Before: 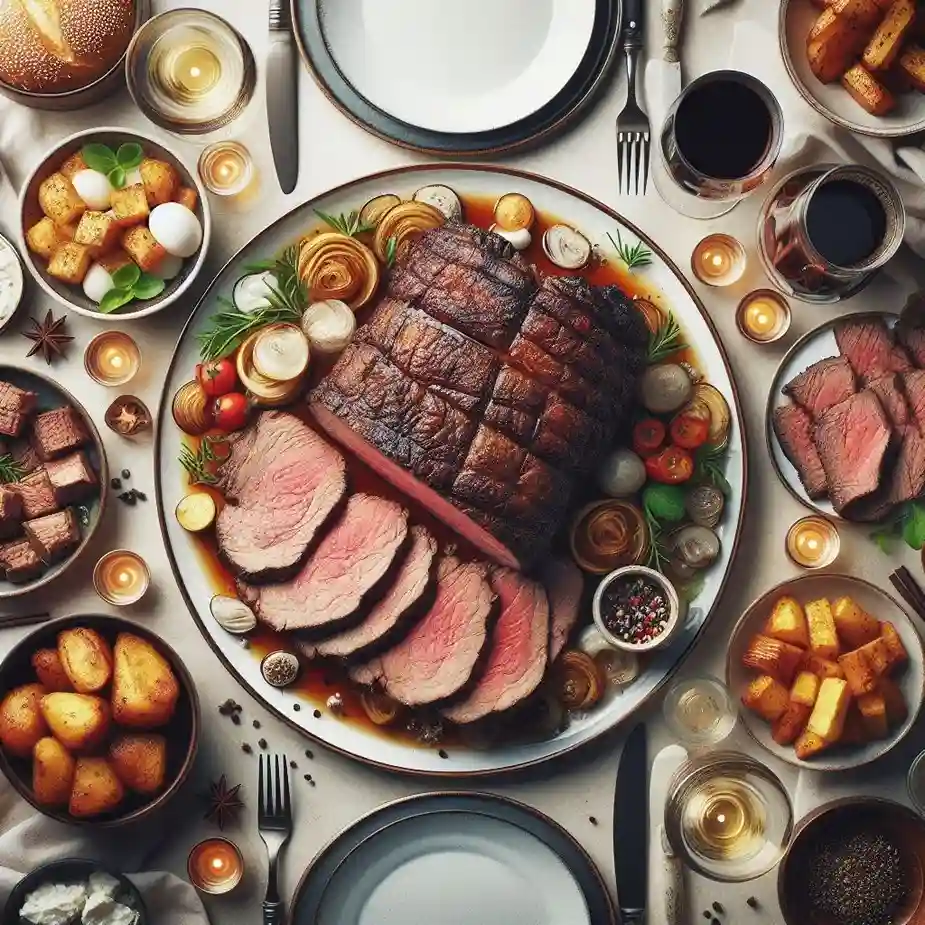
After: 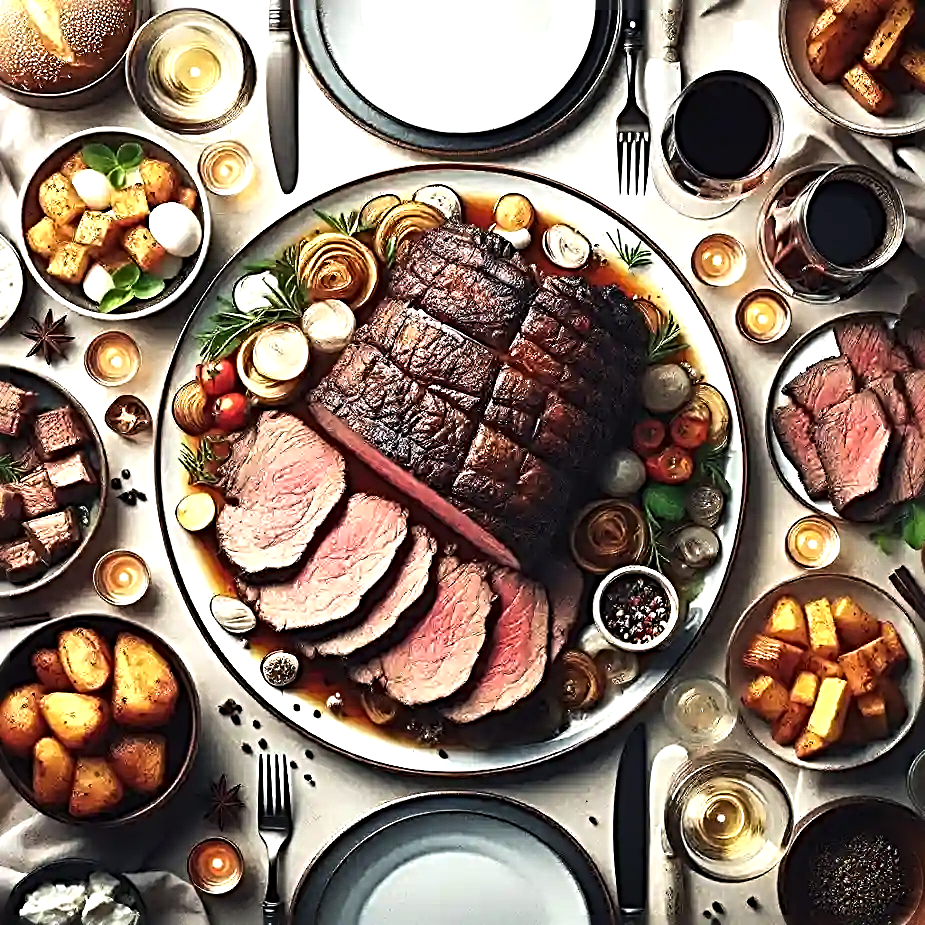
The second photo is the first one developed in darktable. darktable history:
tone equalizer: -8 EV -0.758 EV, -7 EV -0.721 EV, -6 EV -0.629 EV, -5 EV -0.376 EV, -3 EV 0.368 EV, -2 EV 0.6 EV, -1 EV 0.674 EV, +0 EV 0.771 EV, edges refinement/feathering 500, mask exposure compensation -1.57 EV, preserve details no
sharpen: radius 3.64, amount 0.916
